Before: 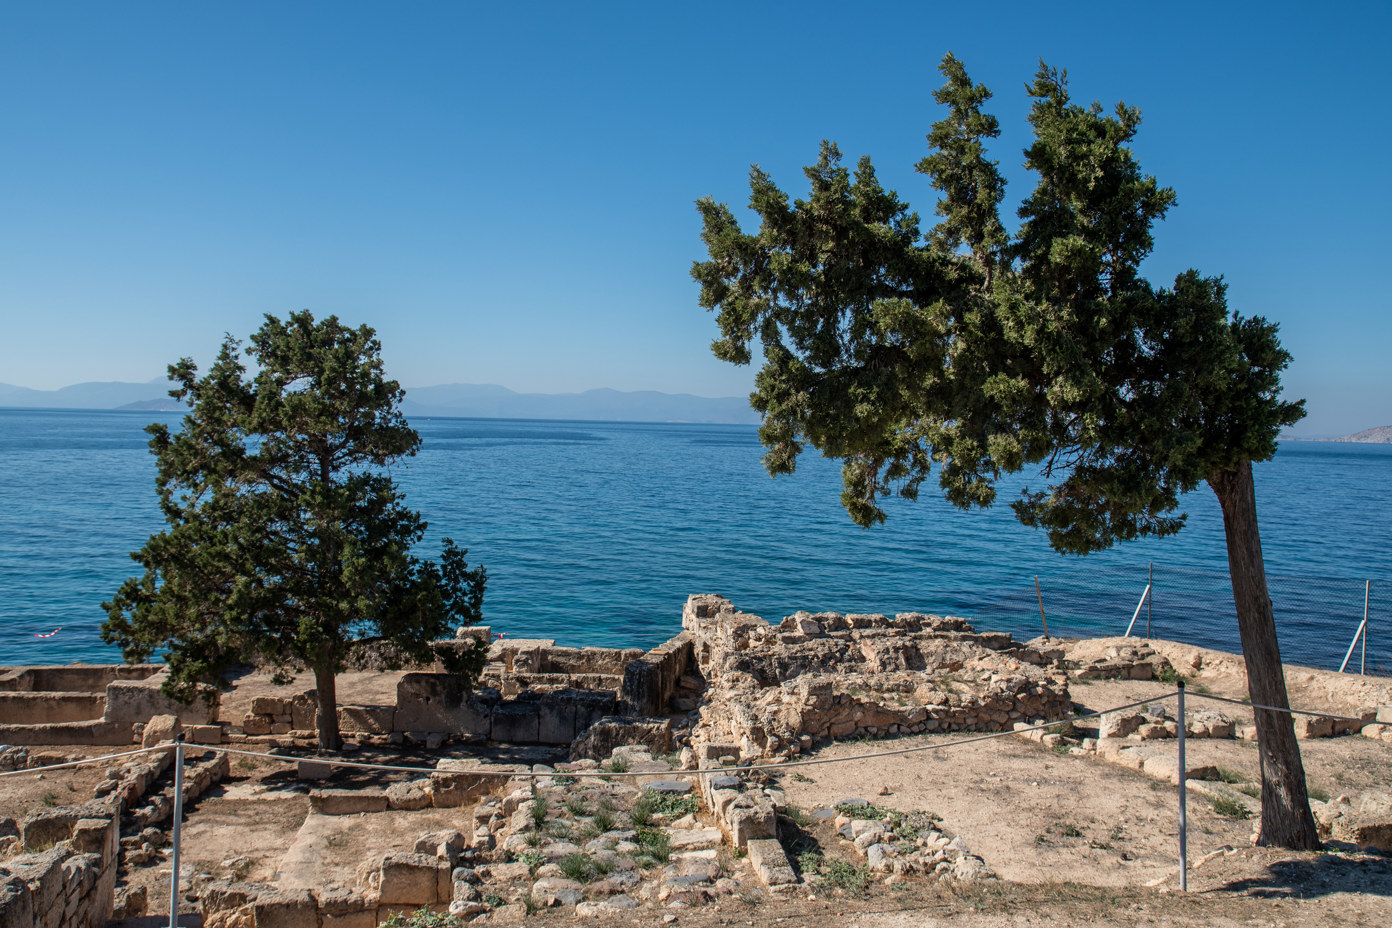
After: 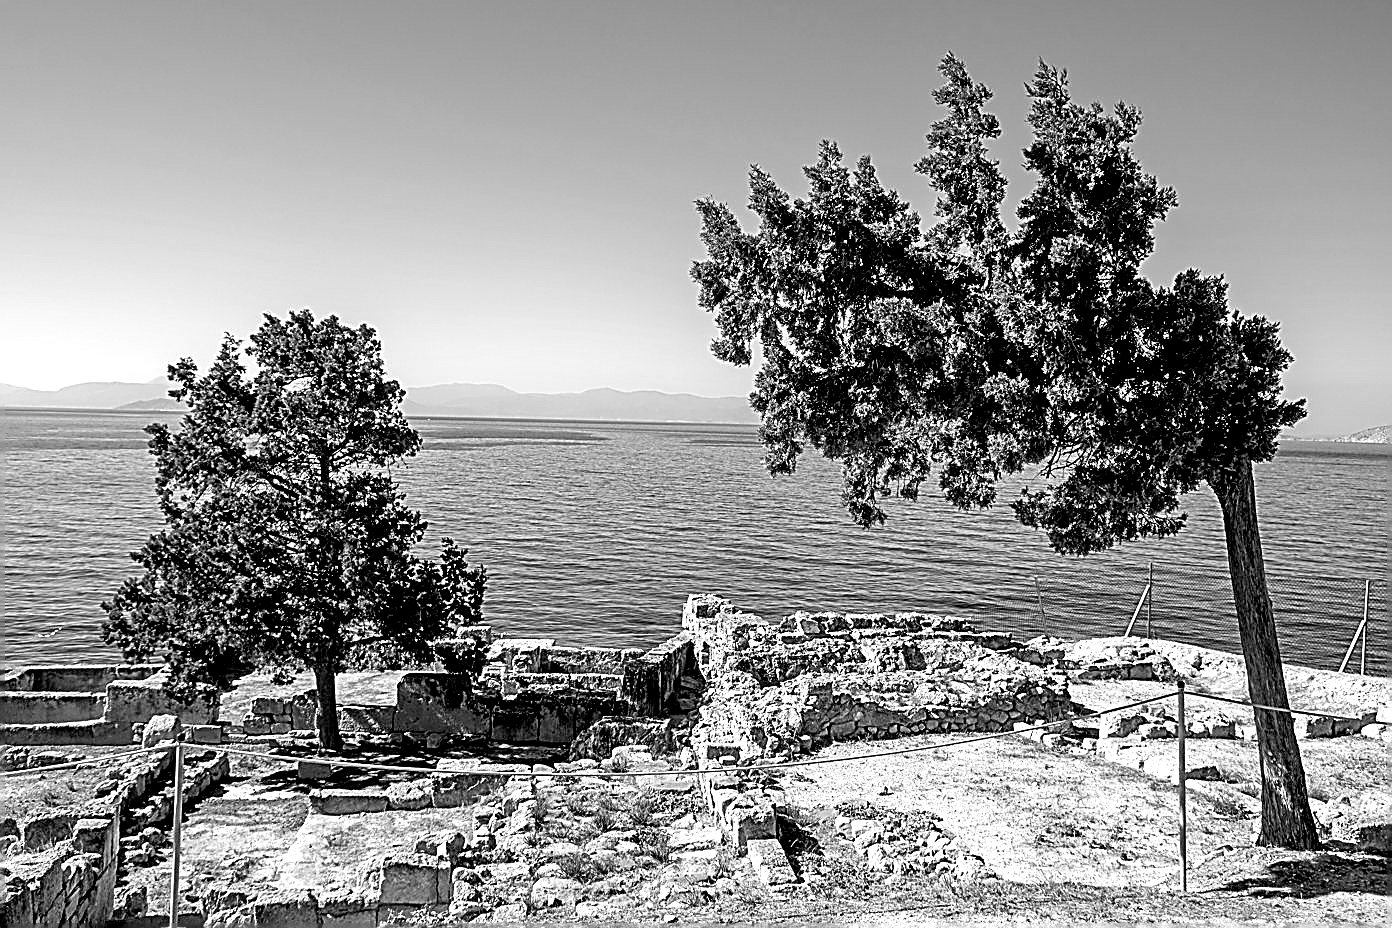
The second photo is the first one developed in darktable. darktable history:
color balance: lift [1.005, 1.002, 0.998, 0.998], gamma [1, 1.021, 1.02, 0.979], gain [0.923, 1.066, 1.056, 0.934]
monochrome: size 1
sharpen: amount 2
exposure: black level correction 0.011, exposure 1.088 EV, compensate exposure bias true, compensate highlight preservation false
